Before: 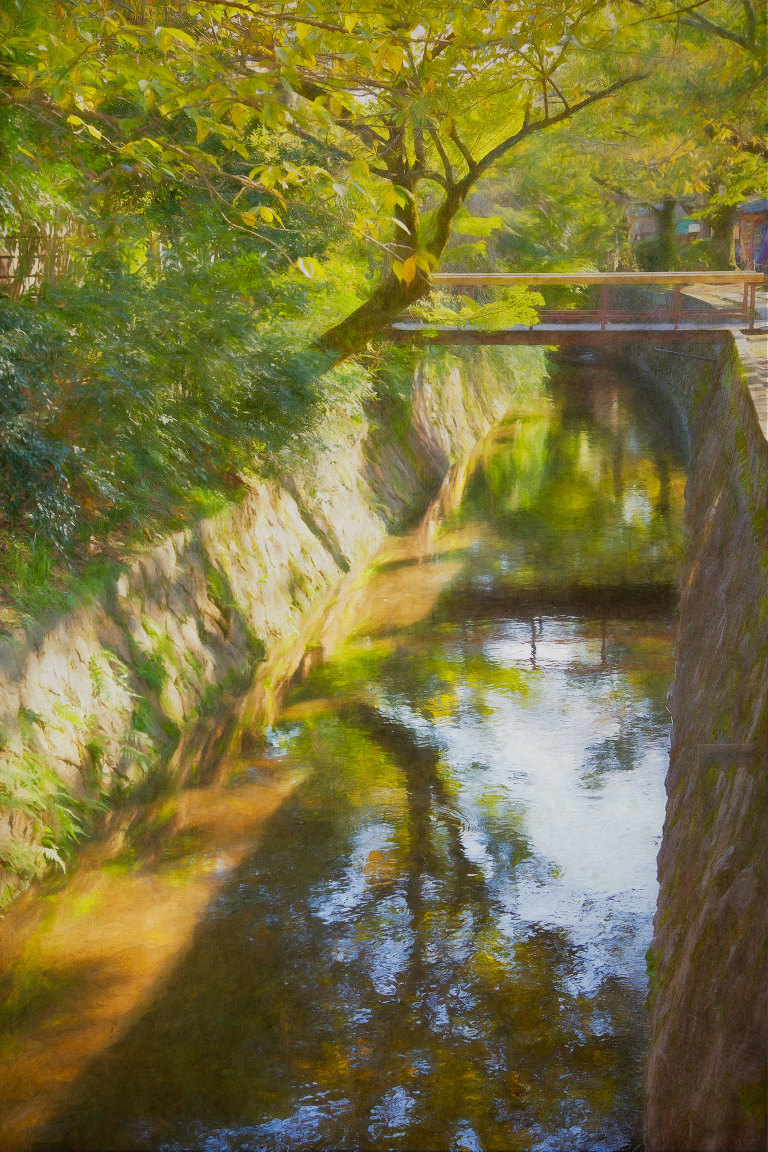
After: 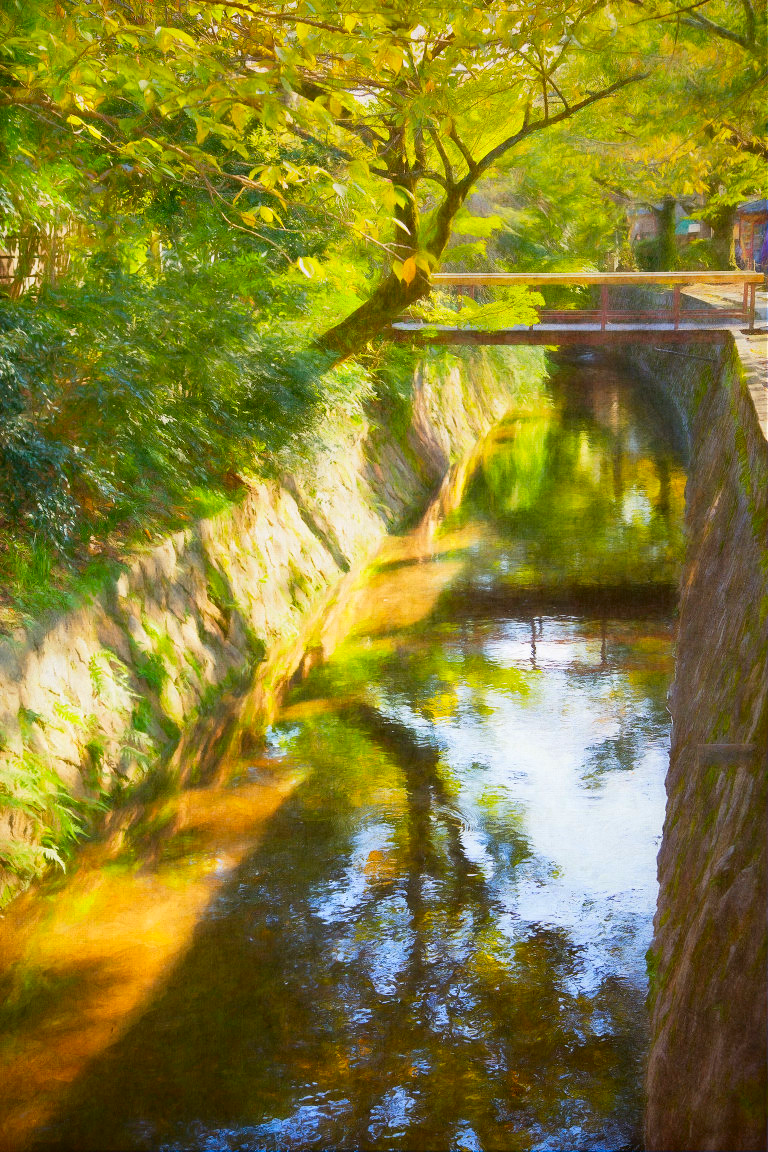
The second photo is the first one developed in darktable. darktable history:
exposure: black level correction 0, exposure 0.301 EV, compensate exposure bias true, compensate highlight preservation false
contrast brightness saturation: contrast 0.167, saturation 0.322
